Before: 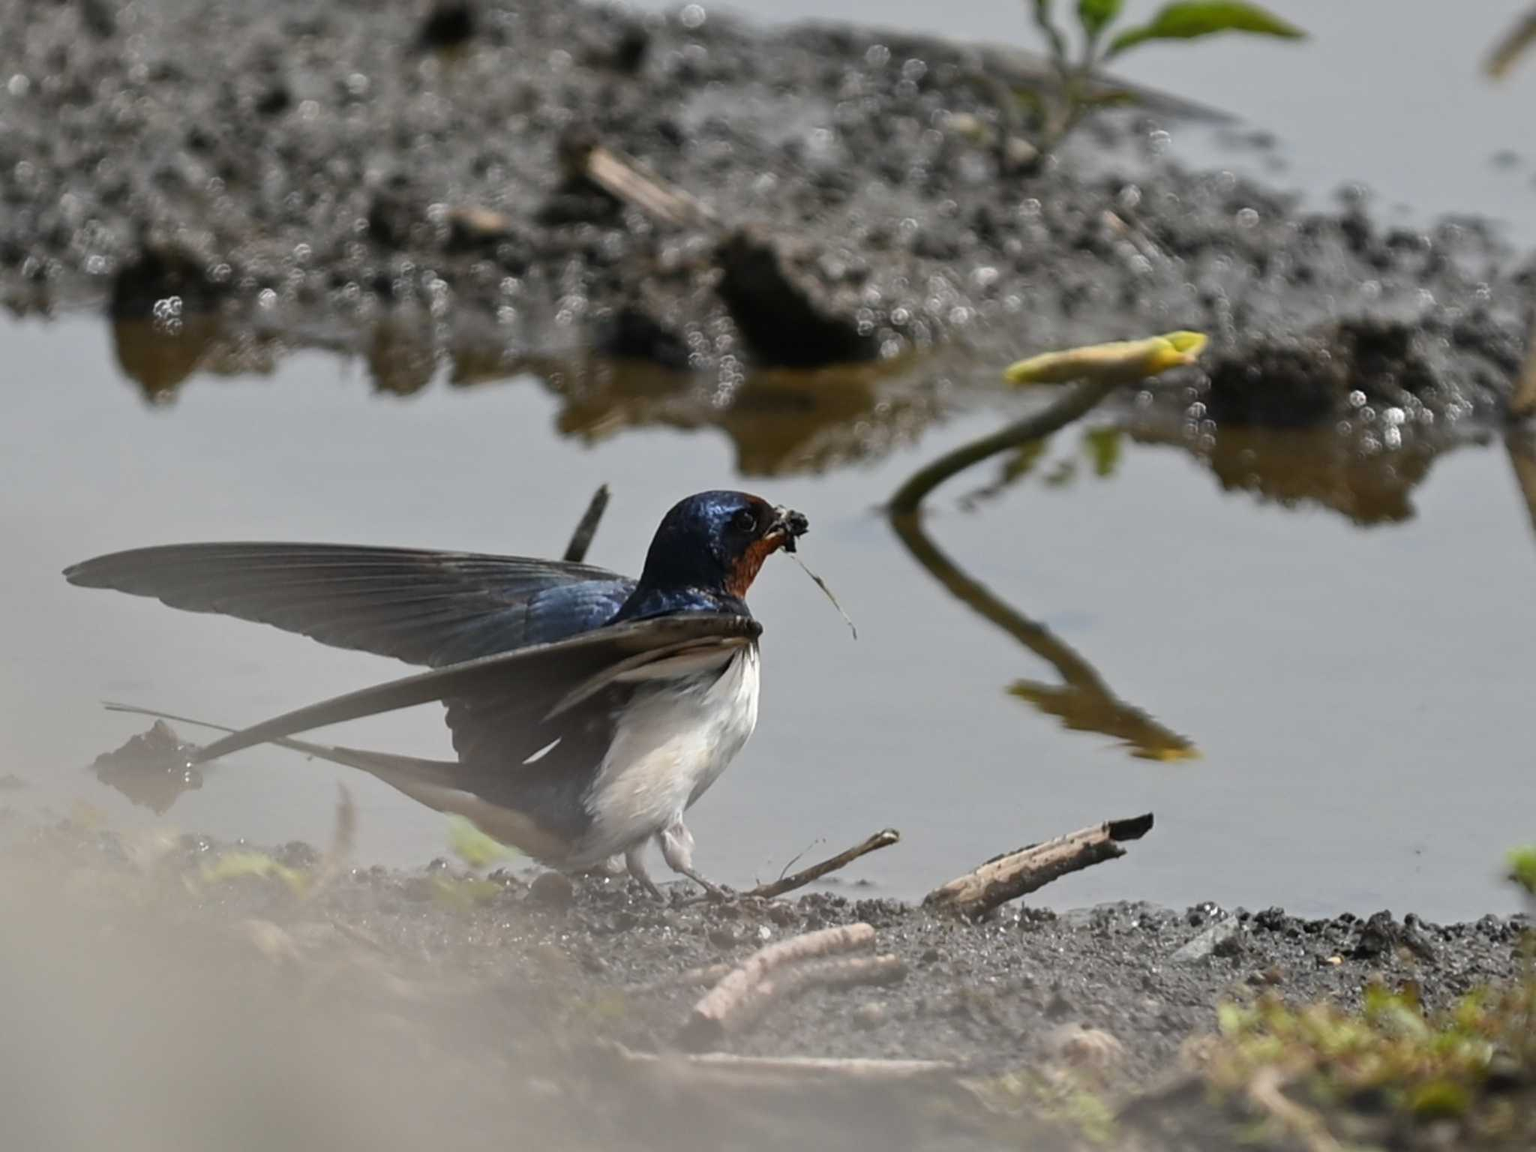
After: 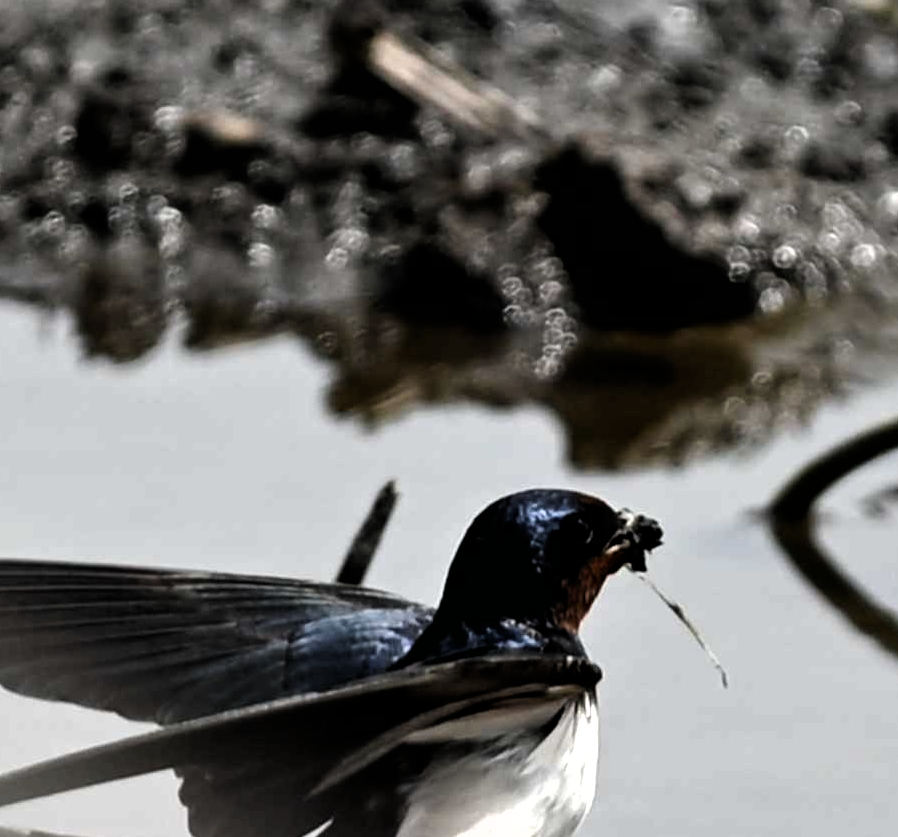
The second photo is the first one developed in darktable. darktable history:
crop: left 20.267%, top 10.747%, right 35.856%, bottom 34.5%
filmic rgb: black relative exposure -8.18 EV, white relative exposure 2.22 EV, hardness 7.04, latitude 86.71%, contrast 1.708, highlights saturation mix -4.25%, shadows ↔ highlights balance -2.54%
tone equalizer: edges refinement/feathering 500, mask exposure compensation -1.25 EV, preserve details no
